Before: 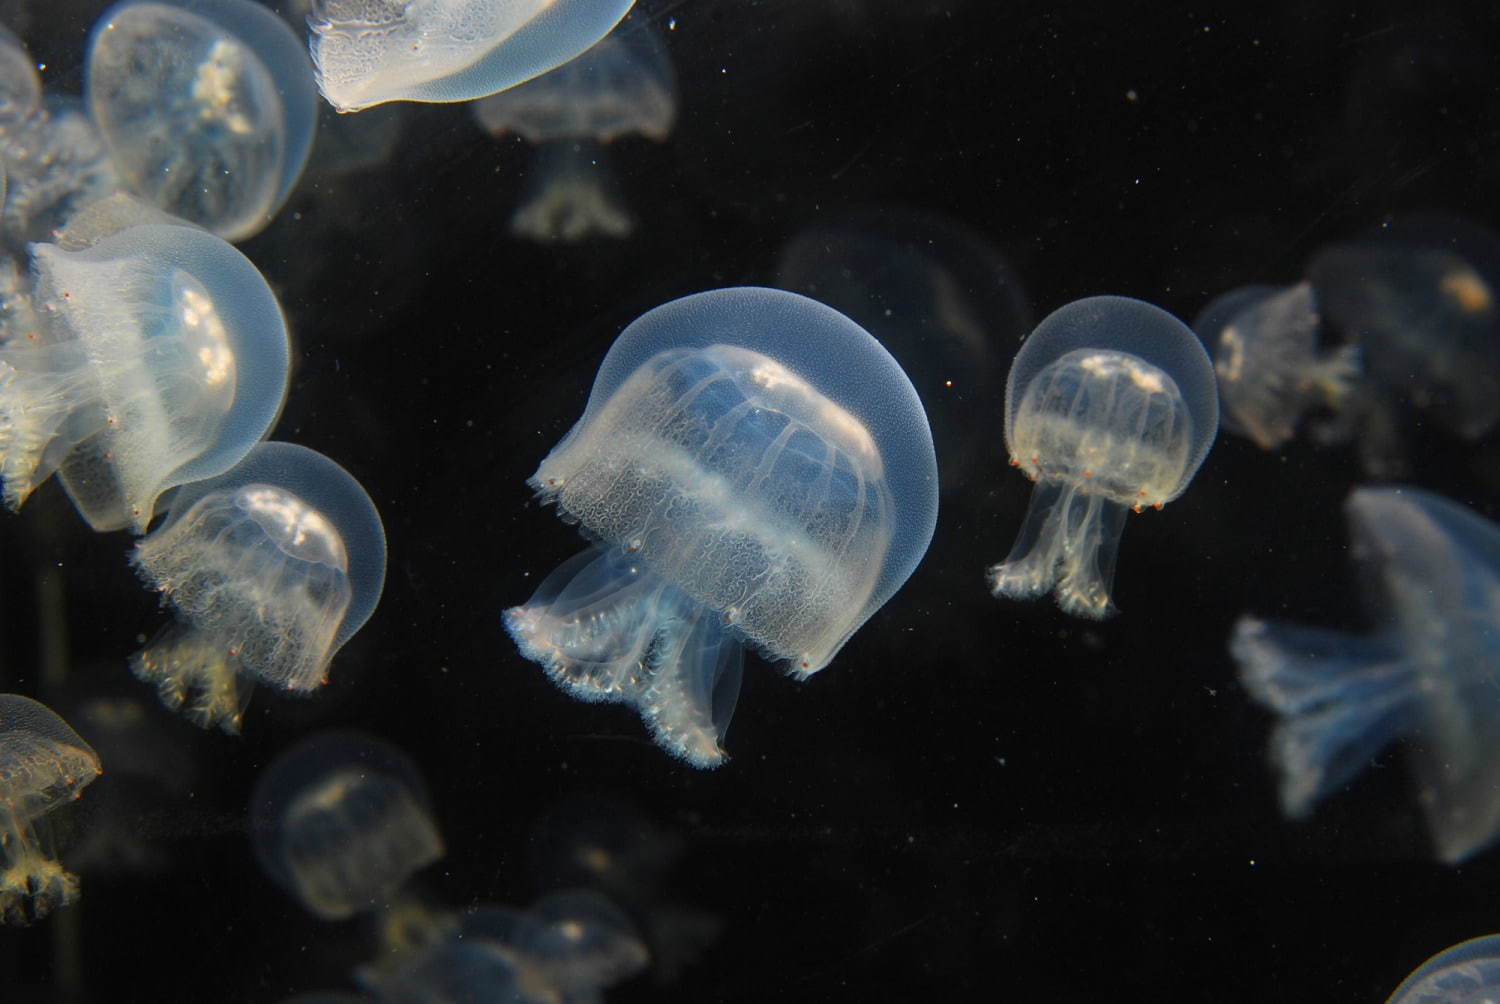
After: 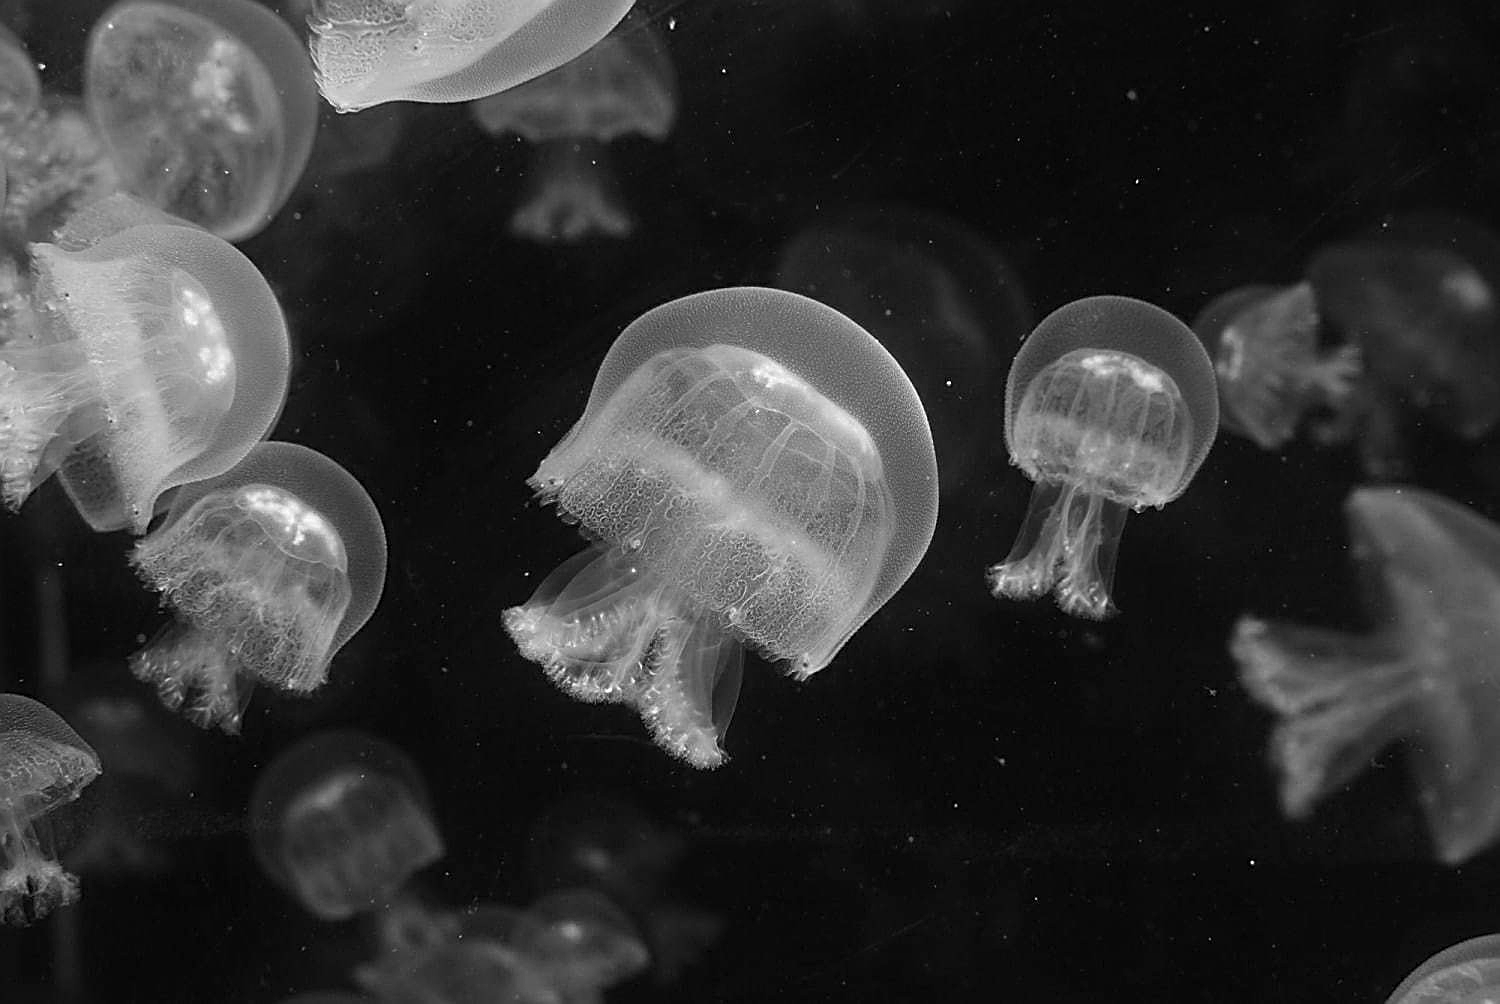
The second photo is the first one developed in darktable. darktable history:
graduated density: hue 238.83°, saturation 50%
sharpen: amount 0.75
exposure: exposure 0.64 EV, compensate highlight preservation false
color calibration: output gray [0.21, 0.42, 0.37, 0], gray › normalize channels true, illuminant same as pipeline (D50), adaptation XYZ, x 0.346, y 0.359, gamut compression 0
